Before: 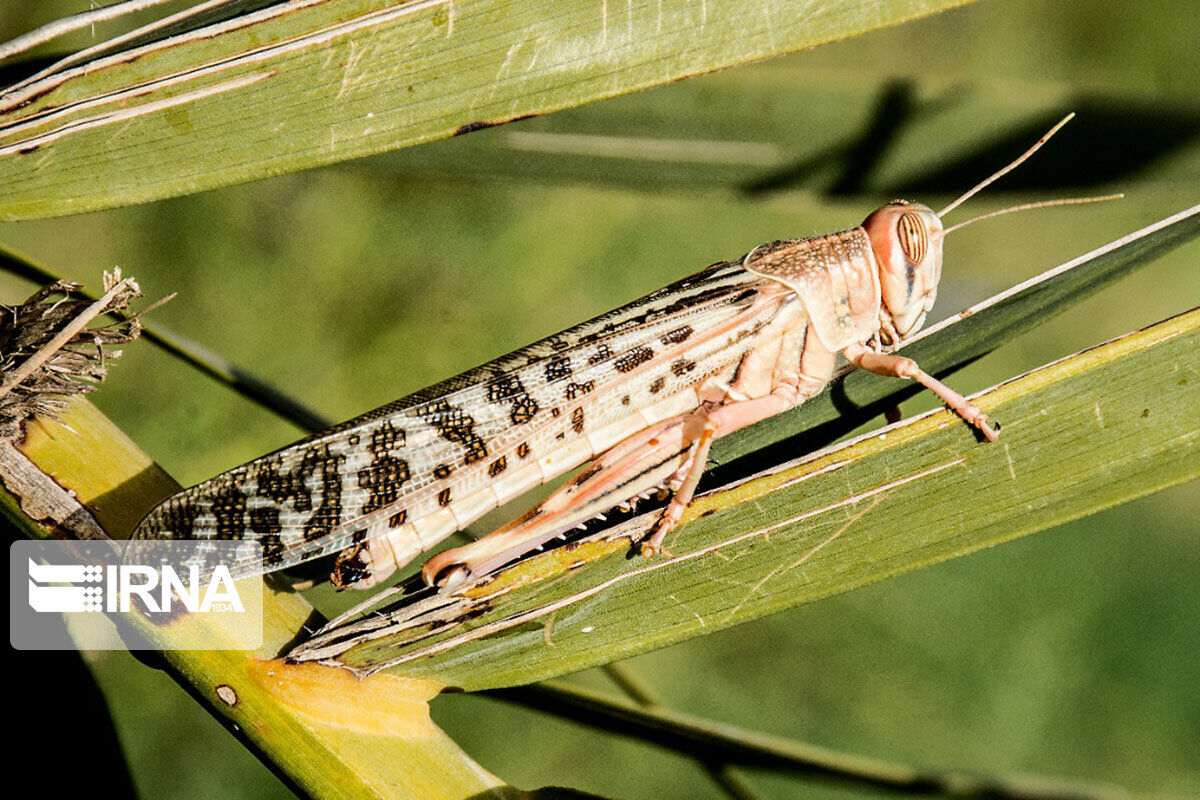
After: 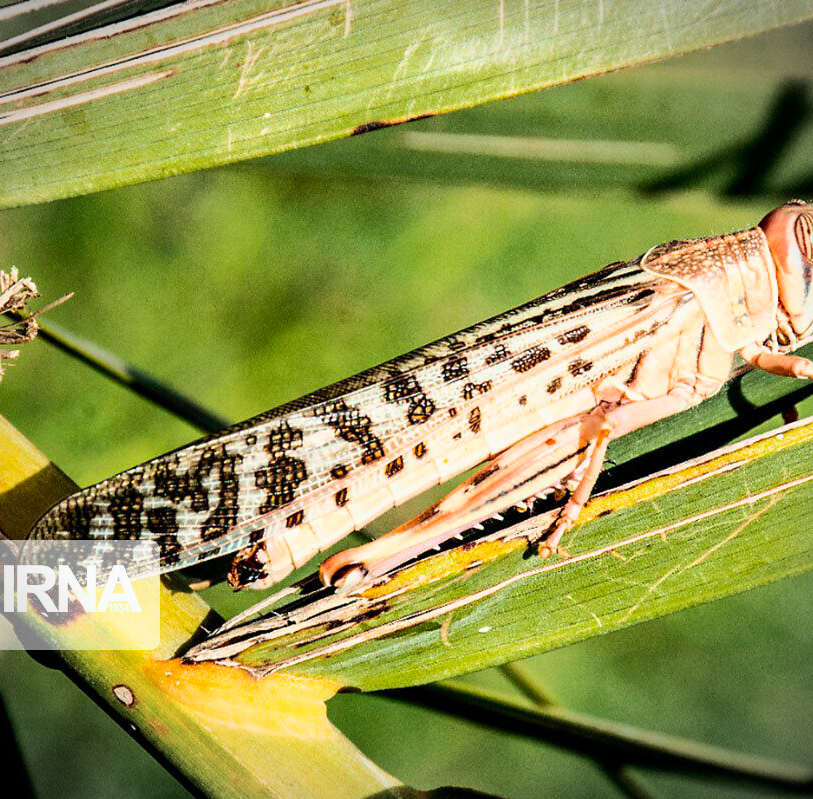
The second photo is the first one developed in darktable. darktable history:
vignetting: fall-off start 97.15%, width/height ratio 1.185
shadows and highlights: radius 334.9, shadows 63.88, highlights 4.47, compress 87.51%, shadows color adjustment 97.66%, soften with gaussian
crop and rotate: left 8.666%, right 23.522%
tone curve: curves: ch0 [(0, 0) (0.051, 0.047) (0.102, 0.099) (0.236, 0.249) (0.429, 0.473) (0.67, 0.755) (0.875, 0.948) (1, 0.985)]; ch1 [(0, 0) (0.339, 0.298) (0.402, 0.363) (0.453, 0.413) (0.485, 0.469) (0.494, 0.493) (0.504, 0.502) (0.515, 0.526) (0.563, 0.591) (0.597, 0.639) (0.834, 0.888) (1, 1)]; ch2 [(0, 0) (0.362, 0.353) (0.425, 0.439) (0.501, 0.501) (0.537, 0.538) (0.58, 0.59) (0.642, 0.669) (0.773, 0.856) (1, 1)], color space Lab, independent channels, preserve colors none
